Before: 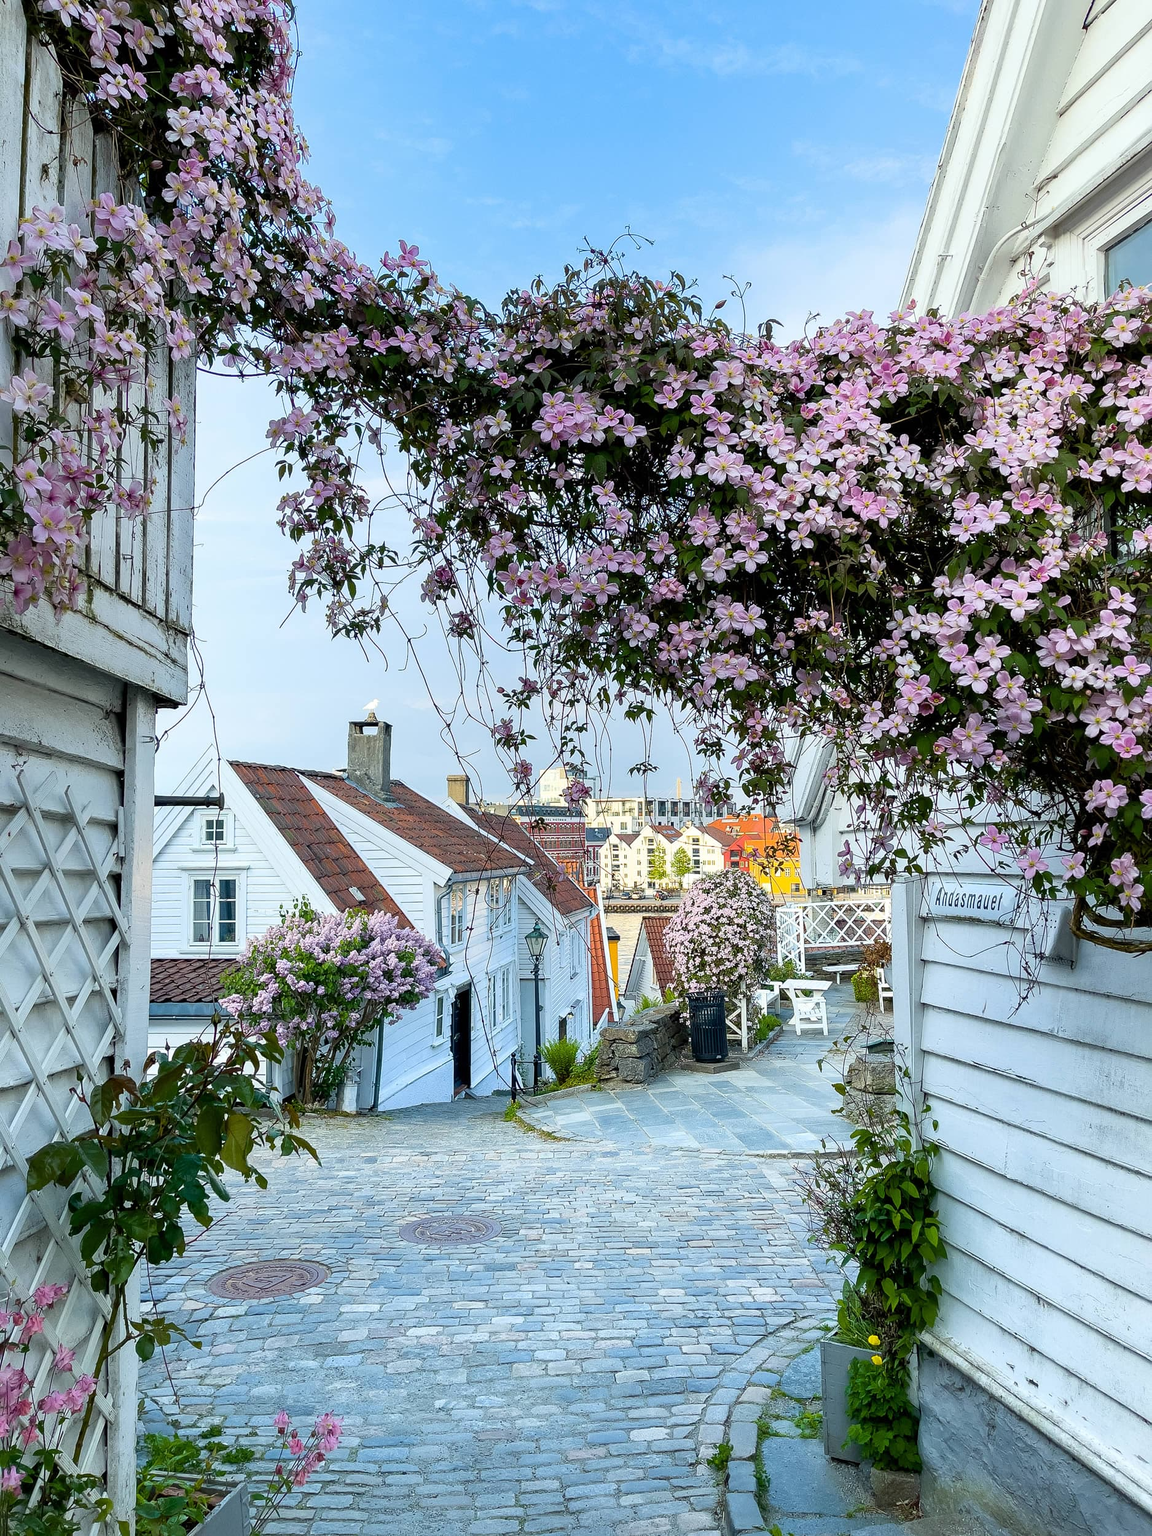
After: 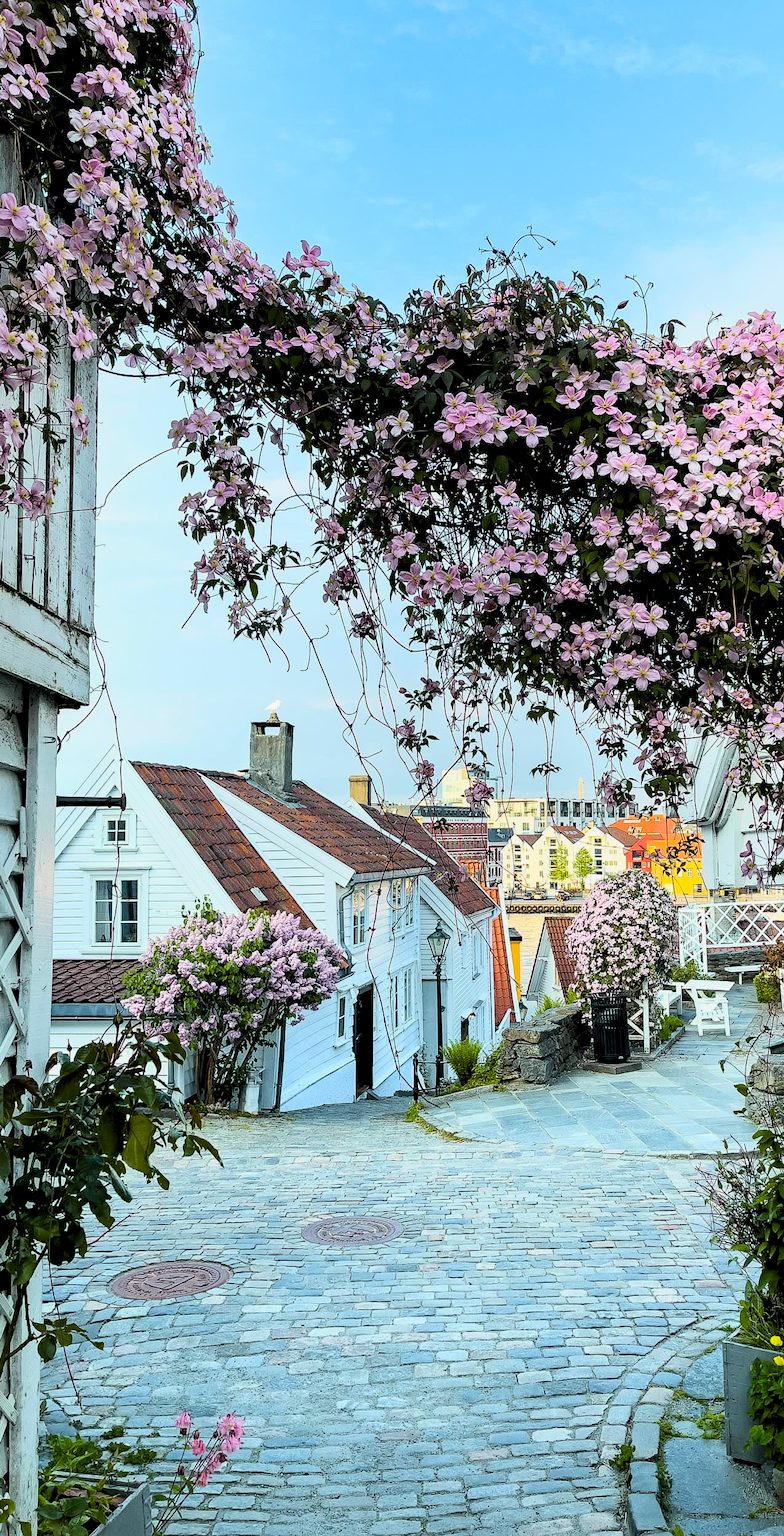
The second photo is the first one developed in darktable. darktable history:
tone curve: curves: ch0 [(0, 0.005) (0.103, 0.097) (0.18, 0.22) (0.4, 0.485) (0.5, 0.612) (0.668, 0.787) (0.823, 0.894) (1, 0.971)]; ch1 [(0, 0) (0.172, 0.123) (0.324, 0.253) (0.396, 0.388) (0.478, 0.461) (0.499, 0.498) (0.522, 0.528) (0.618, 0.649) (0.753, 0.821) (1, 1)]; ch2 [(0, 0) (0.411, 0.424) (0.496, 0.501) (0.515, 0.514) (0.555, 0.585) (0.641, 0.69) (1, 1)], color space Lab, independent channels, preserve colors none
levels: levels [0.116, 0.574, 1]
haze removal: compatibility mode true, adaptive false
crop and rotate: left 8.552%, right 23.368%
